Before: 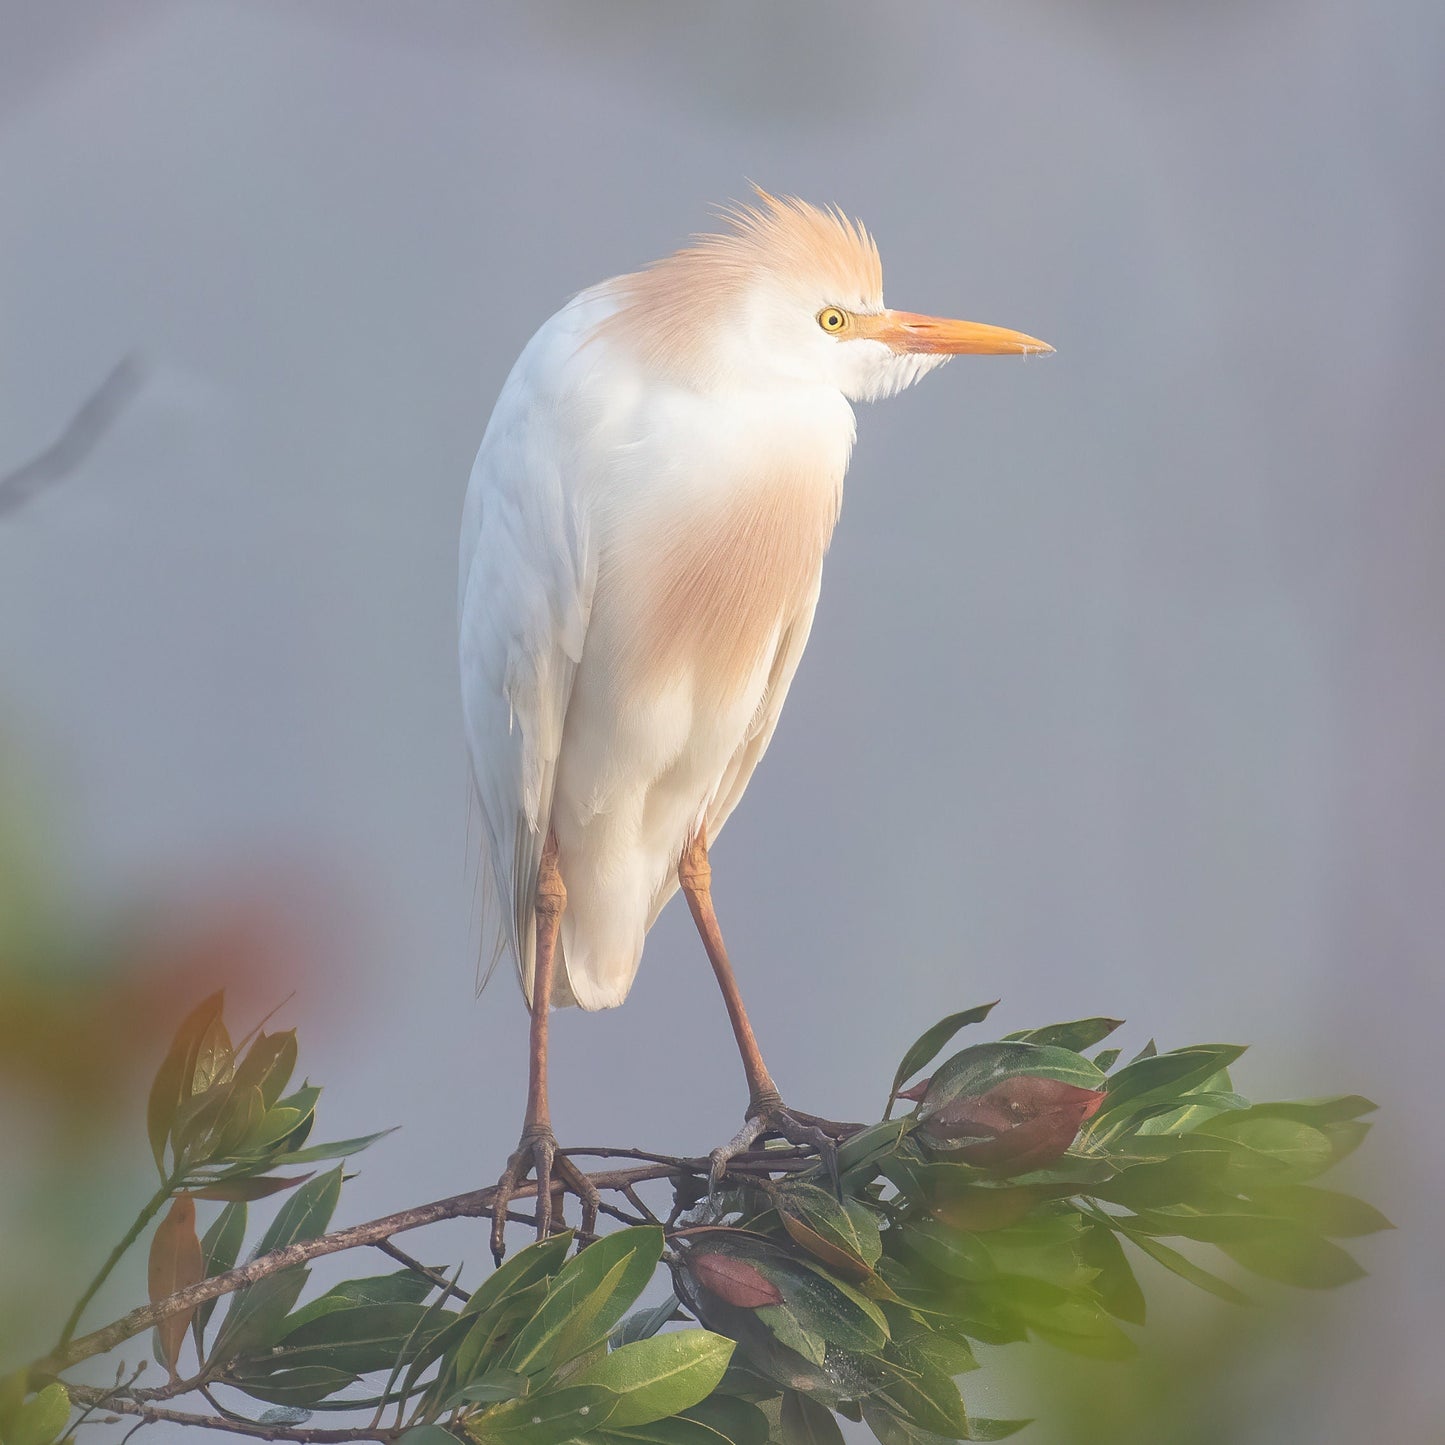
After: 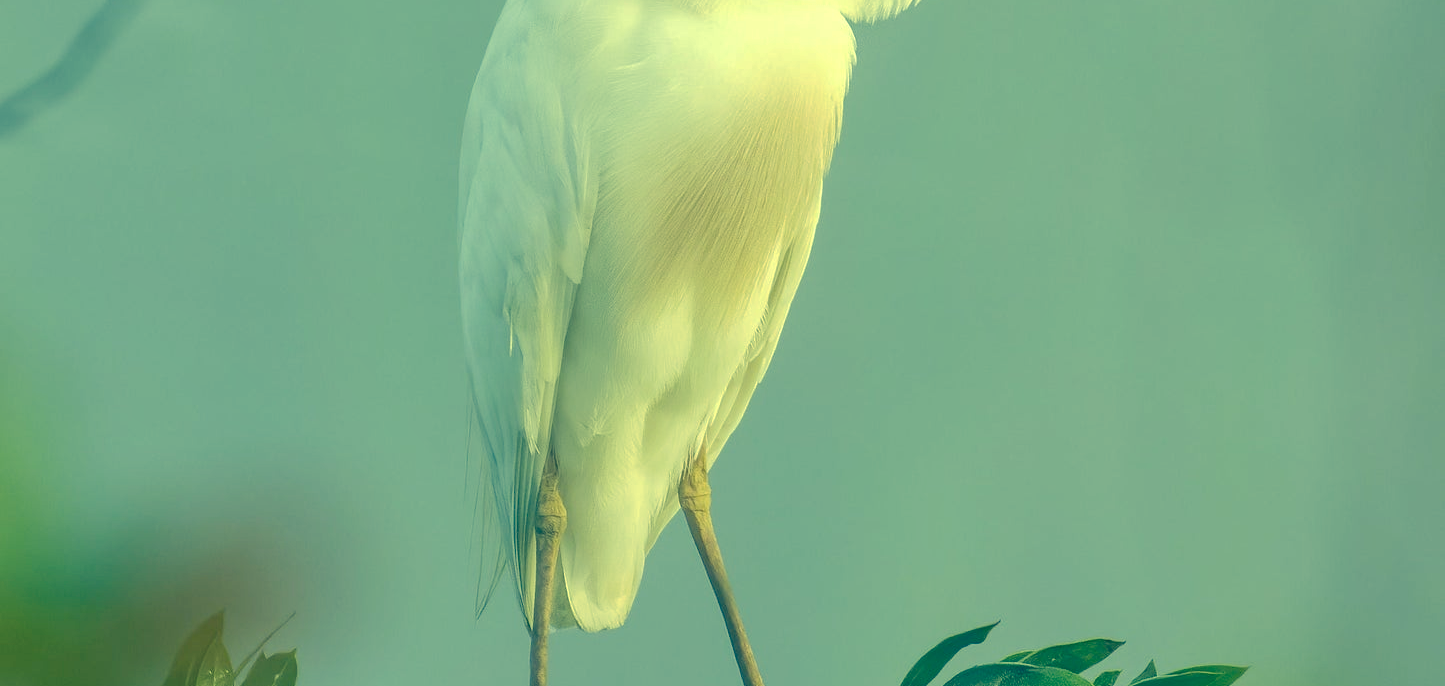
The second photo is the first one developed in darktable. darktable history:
crop and rotate: top 26.236%, bottom 26.225%
base curve: curves: ch0 [(0, 0) (0.235, 0.266) (0.503, 0.496) (0.786, 0.72) (1, 1)], preserve colors none
color correction: highlights a* -15.44, highlights b* 39.52, shadows a* -39.98, shadows b* -26.33
local contrast: on, module defaults
